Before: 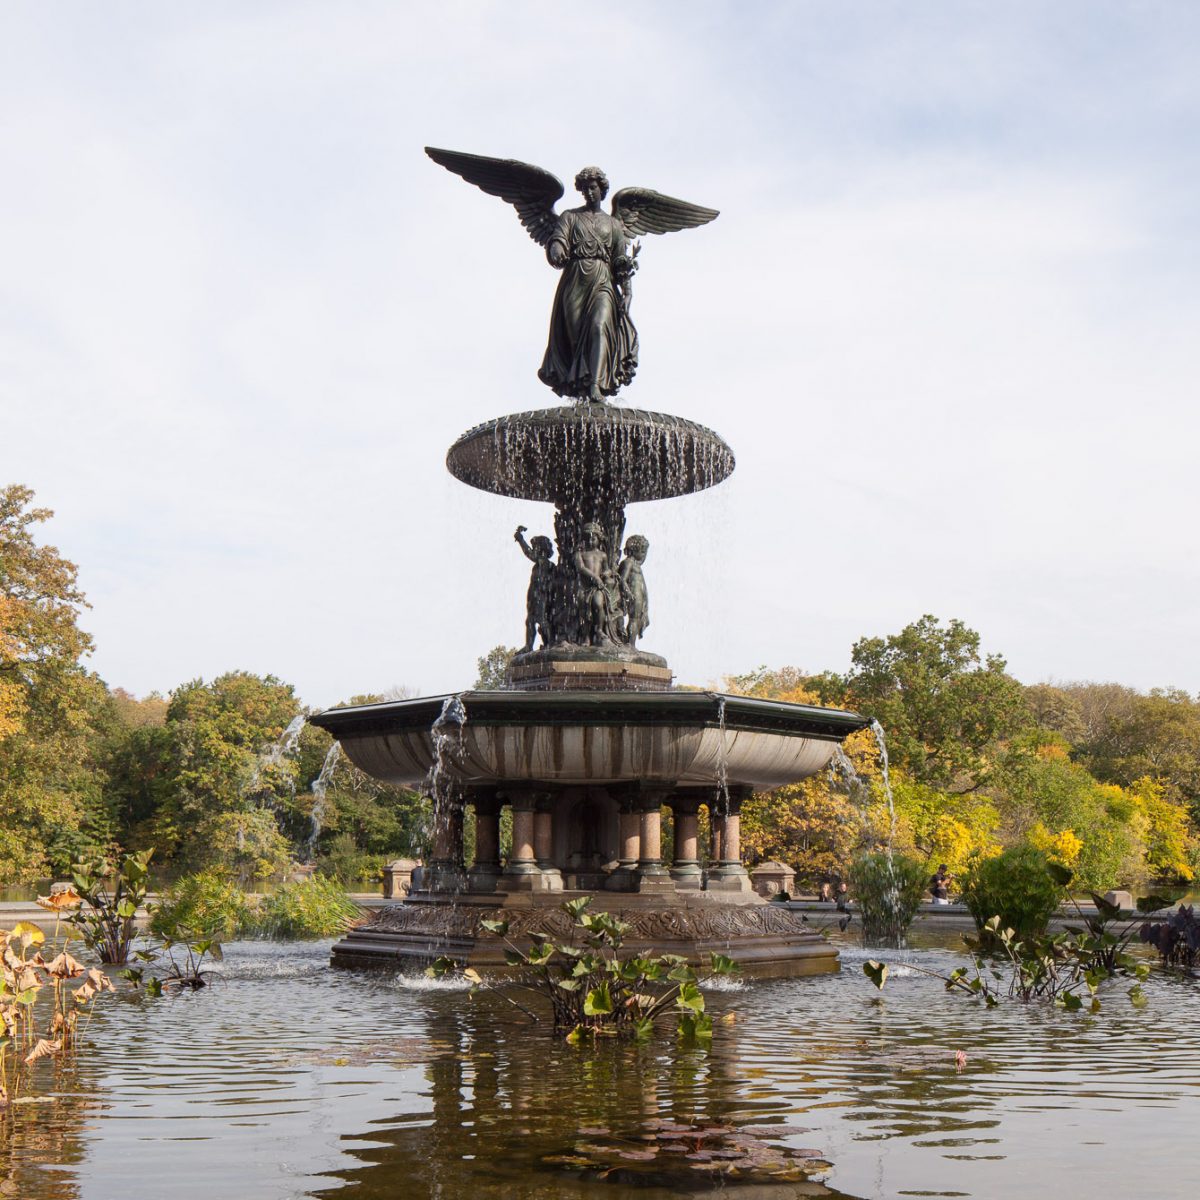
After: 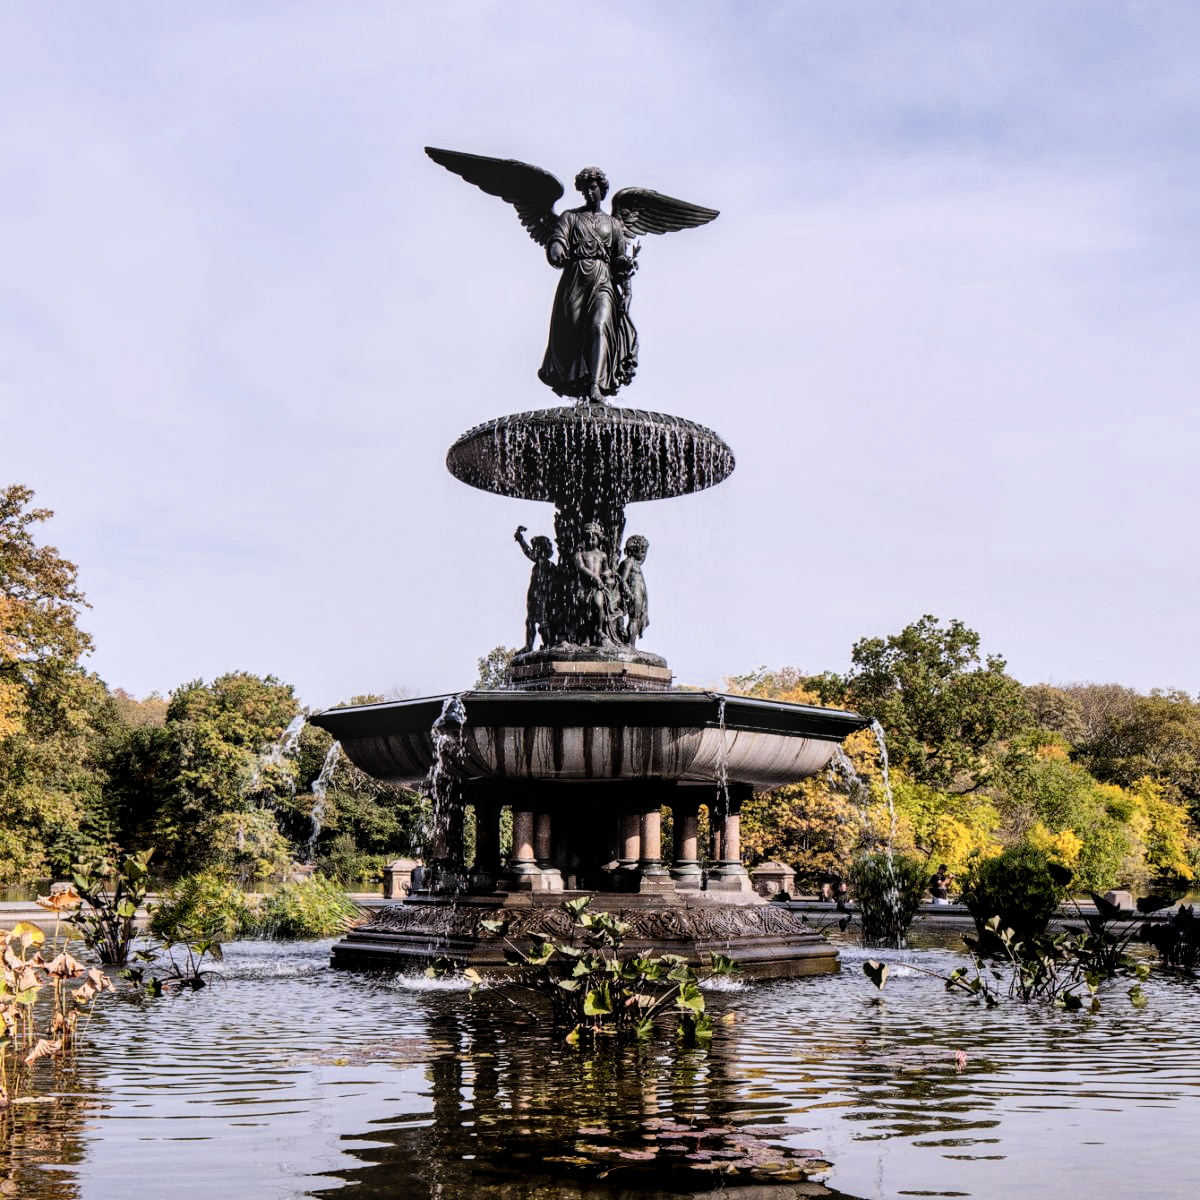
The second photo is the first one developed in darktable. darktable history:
filmic rgb: black relative exposure -4 EV, white relative exposure 3 EV, hardness 3.02, contrast 1.5
contrast brightness saturation: contrast 0.08, saturation 0.02
white balance: red 1.004, blue 1.096
local contrast: detail 130%
shadows and highlights: low approximation 0.01, soften with gaussian
color correction: highlights a* -0.182, highlights b* -0.124
